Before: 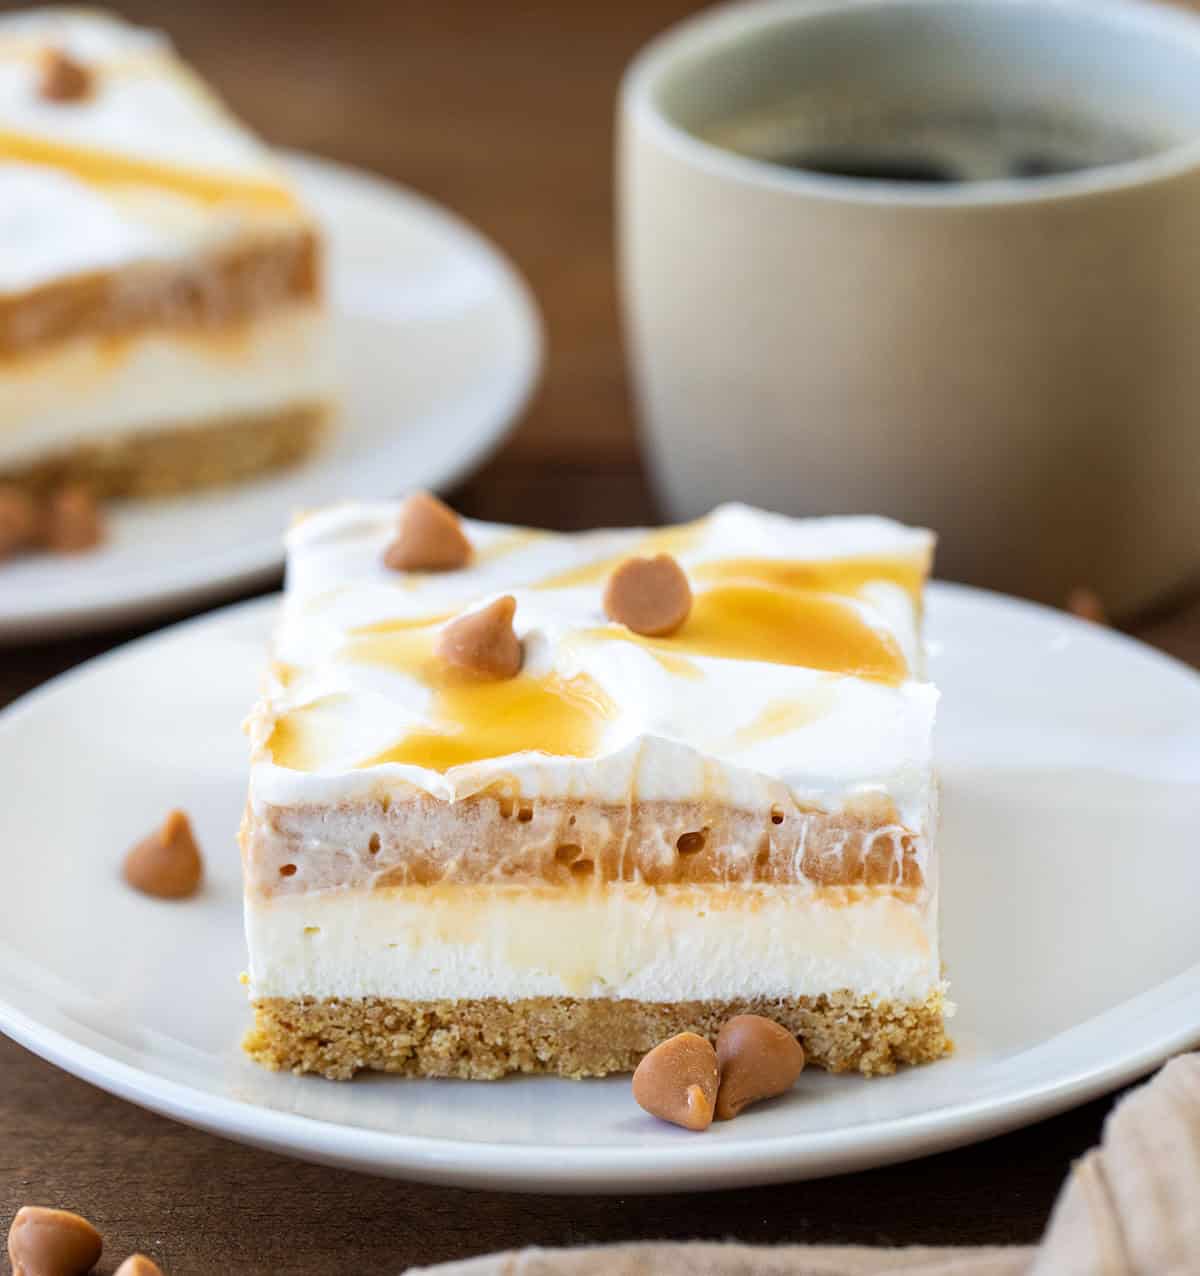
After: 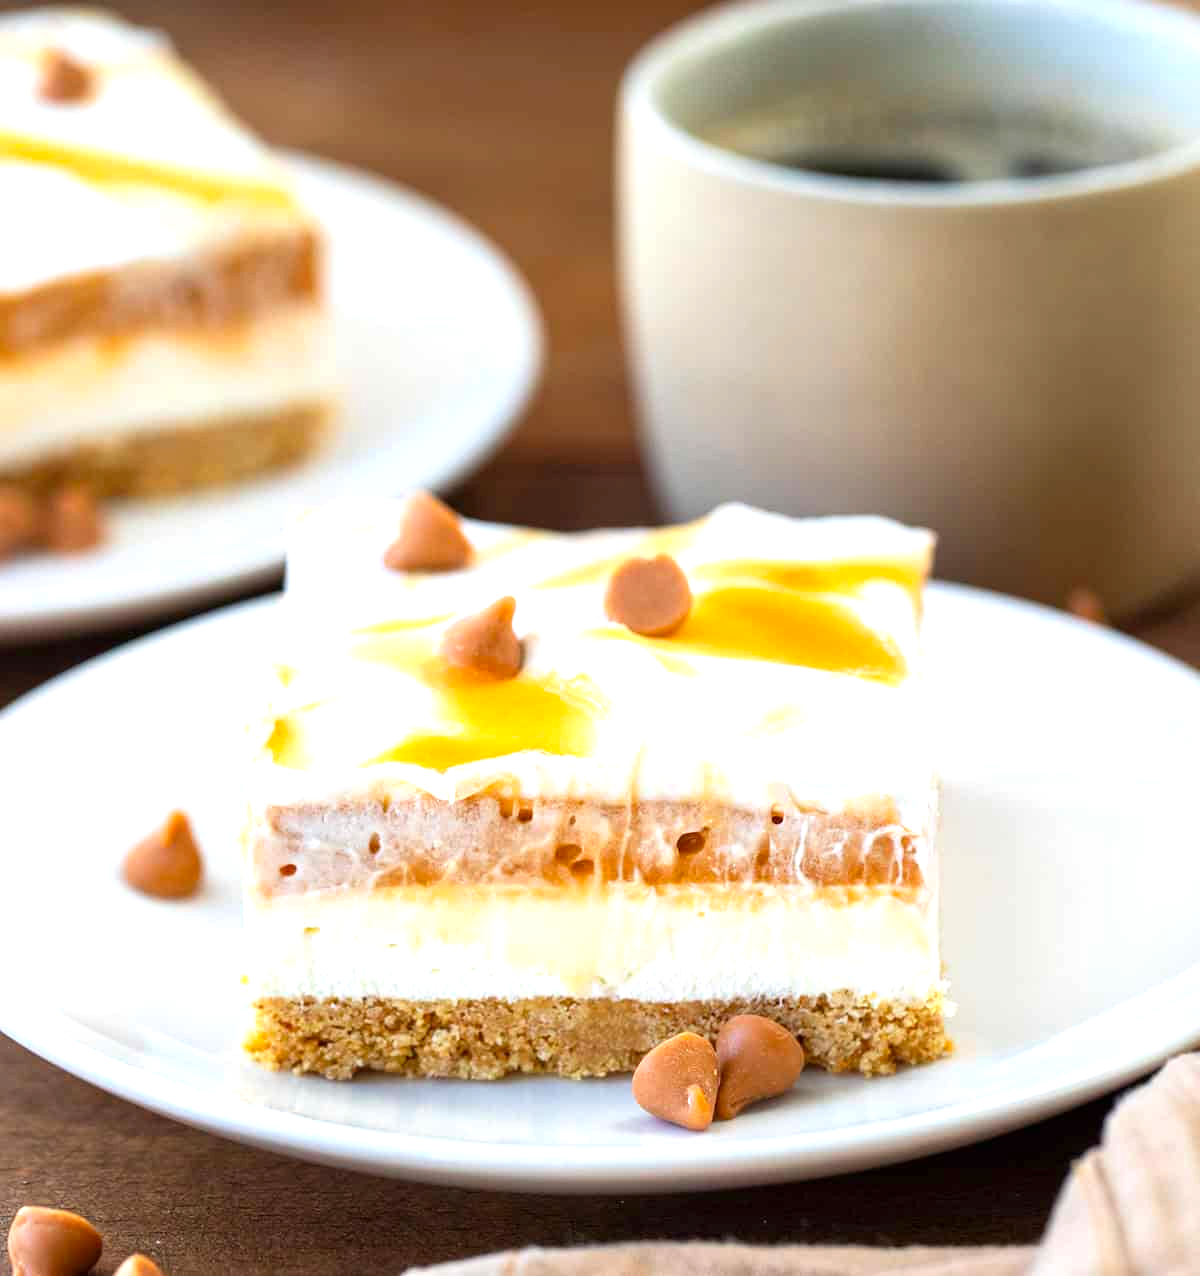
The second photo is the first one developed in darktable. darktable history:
exposure: exposure 0.609 EV, compensate exposure bias true, compensate highlight preservation false
